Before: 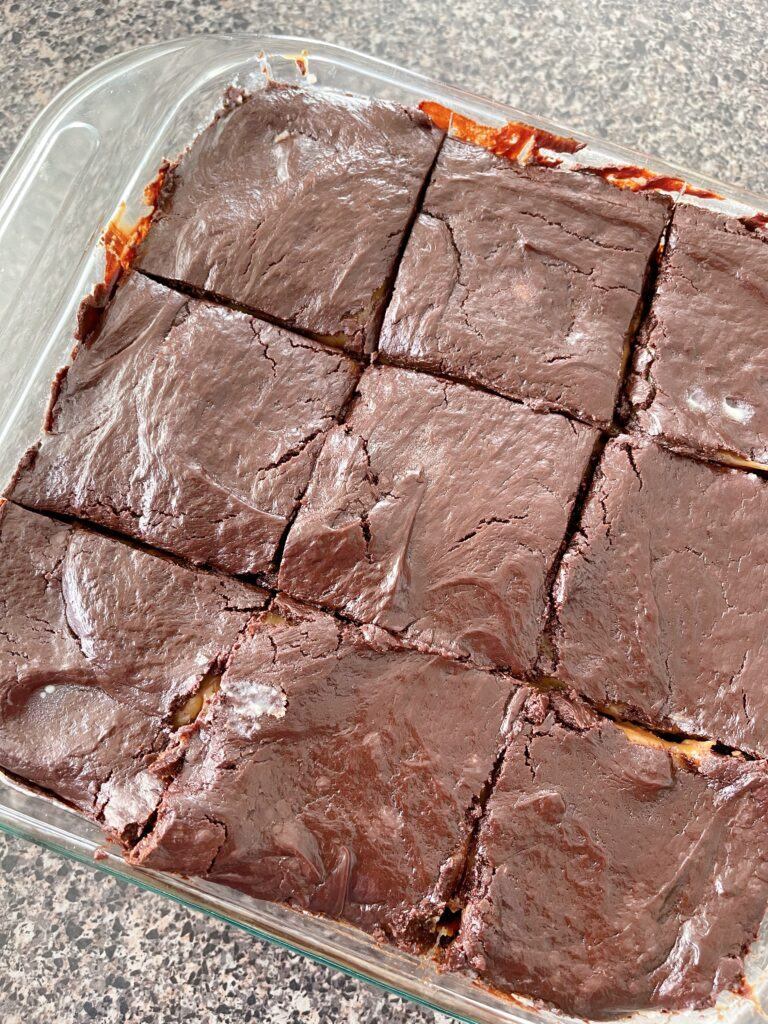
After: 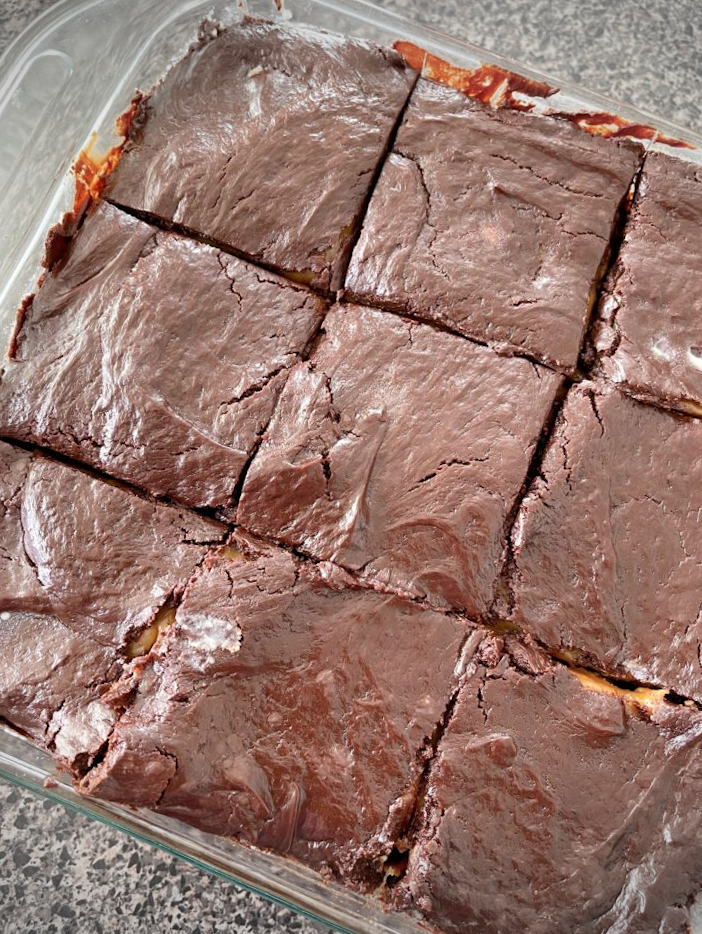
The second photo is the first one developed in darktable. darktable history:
crop and rotate: angle -1.9°, left 3.121%, top 4.161%, right 1.378%, bottom 0.588%
vignetting: fall-off start 88.37%, fall-off radius 44.35%, width/height ratio 1.164
